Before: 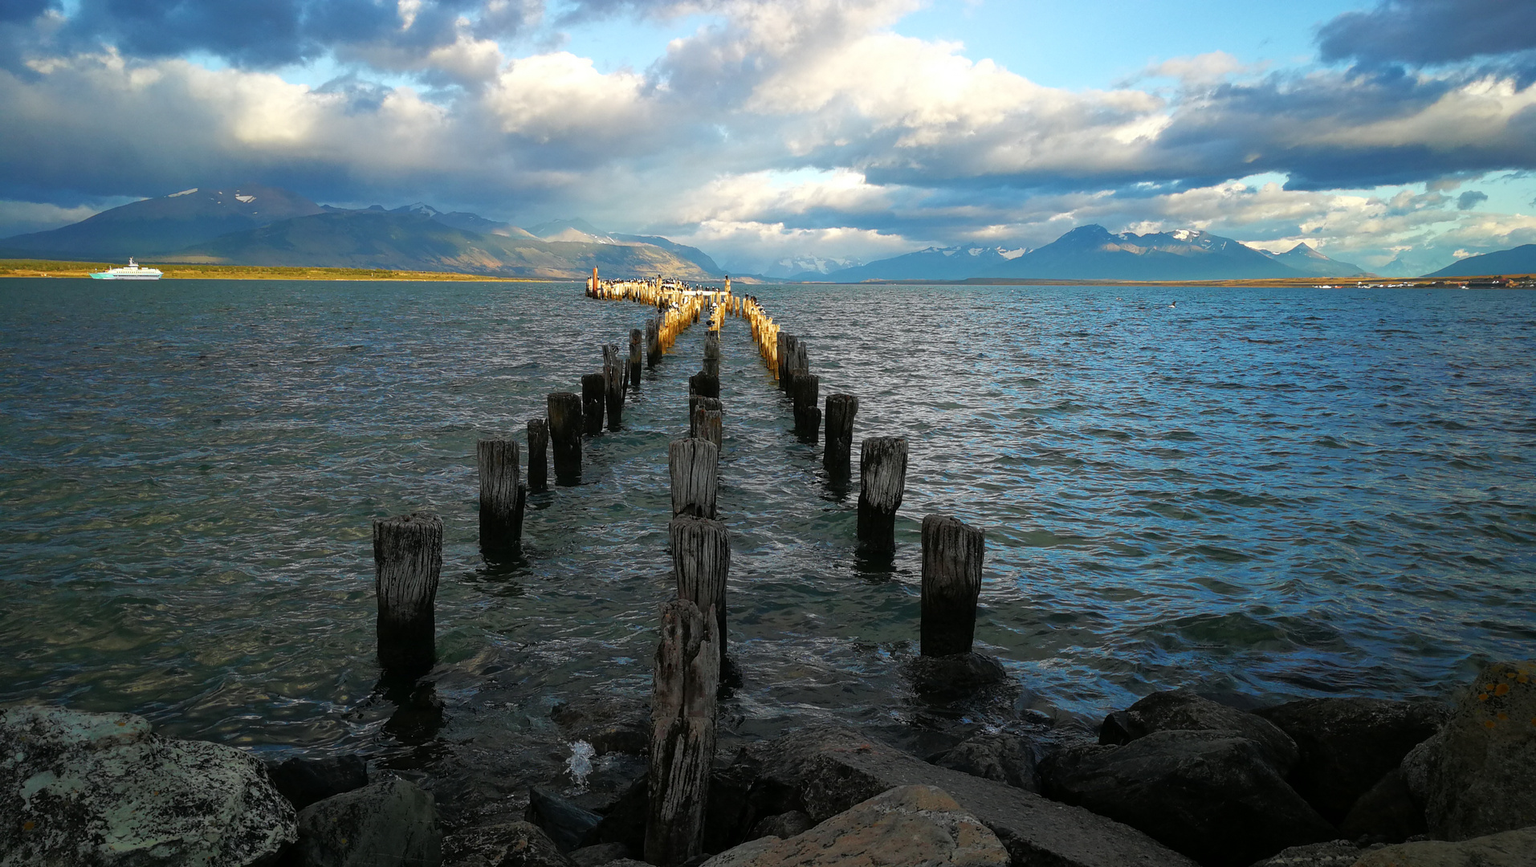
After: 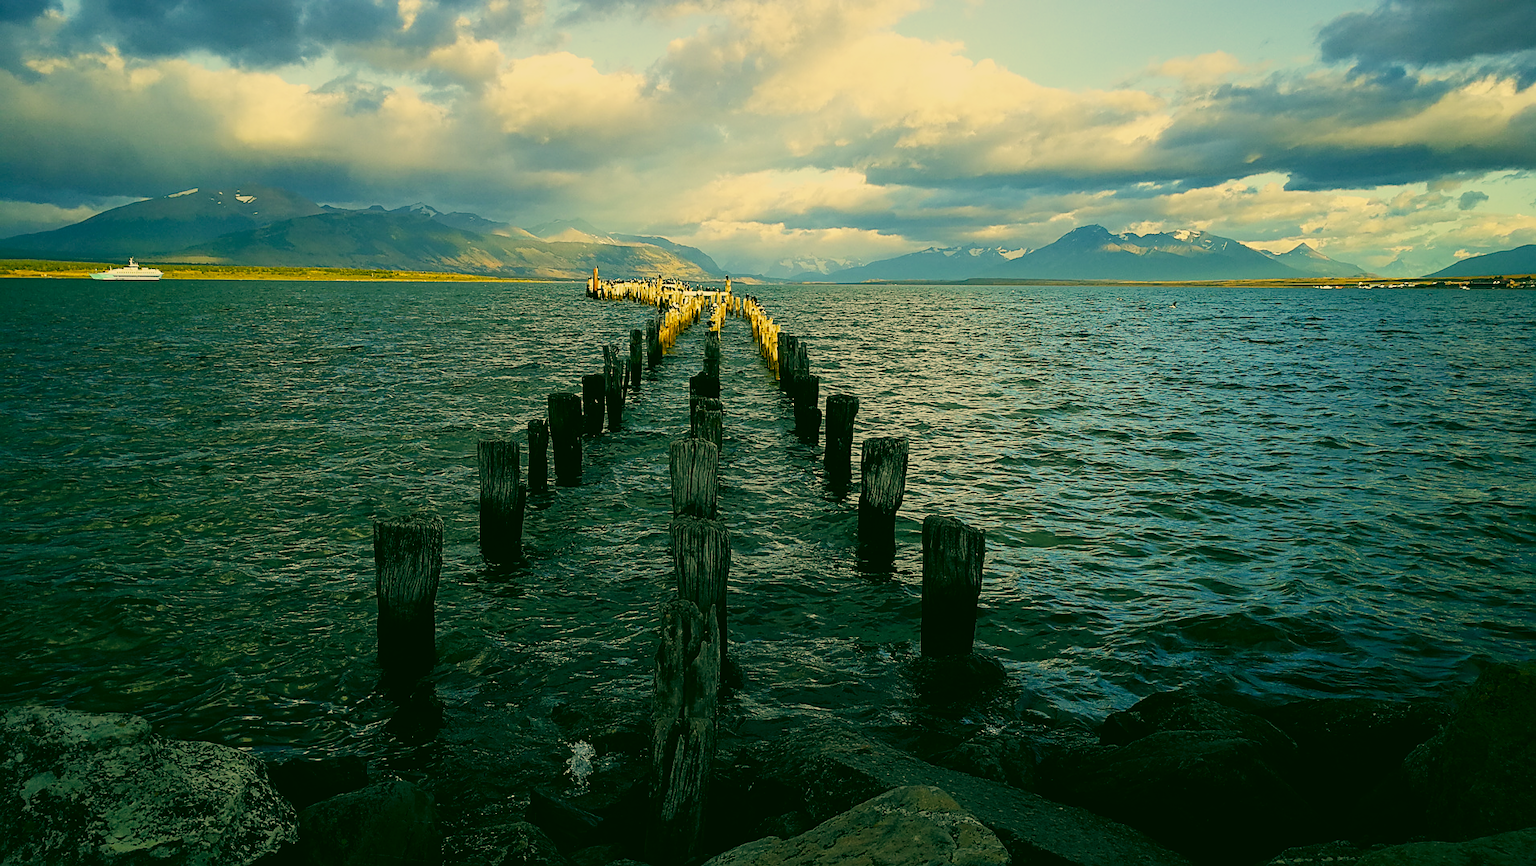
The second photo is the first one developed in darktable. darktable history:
filmic rgb: black relative exposure -7.5 EV, white relative exposure 5 EV, hardness 3.31, contrast 1.3, contrast in shadows safe
color correction: highlights a* 5.62, highlights b* 33.57, shadows a* -25.86, shadows b* 4.02
sharpen: on, module defaults
